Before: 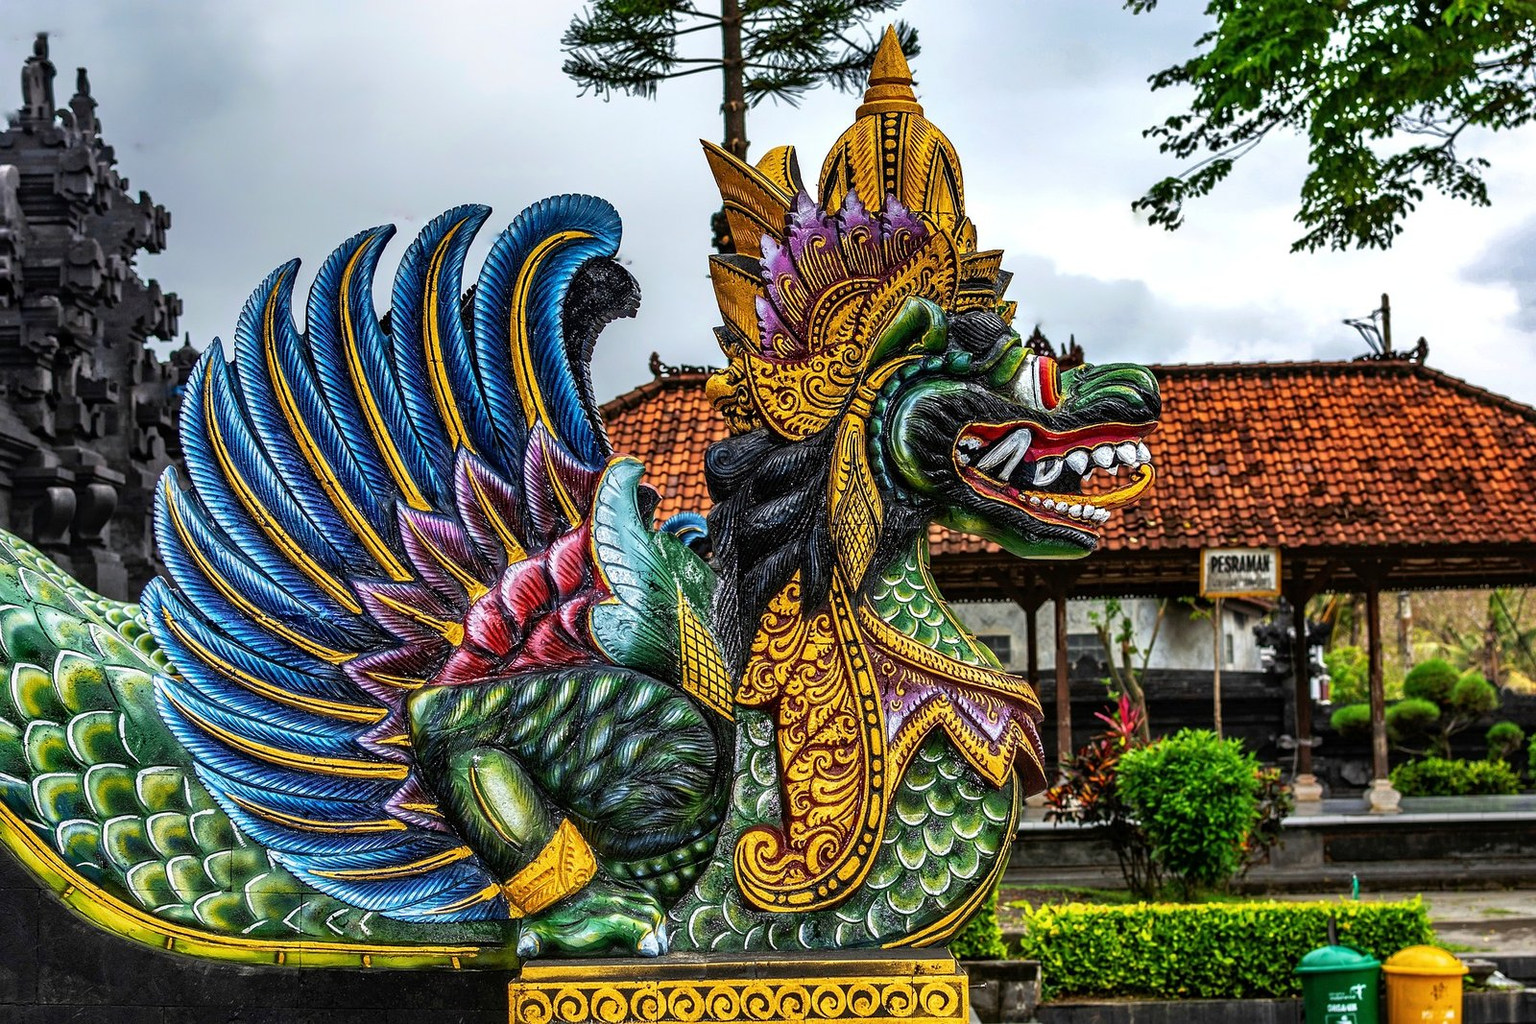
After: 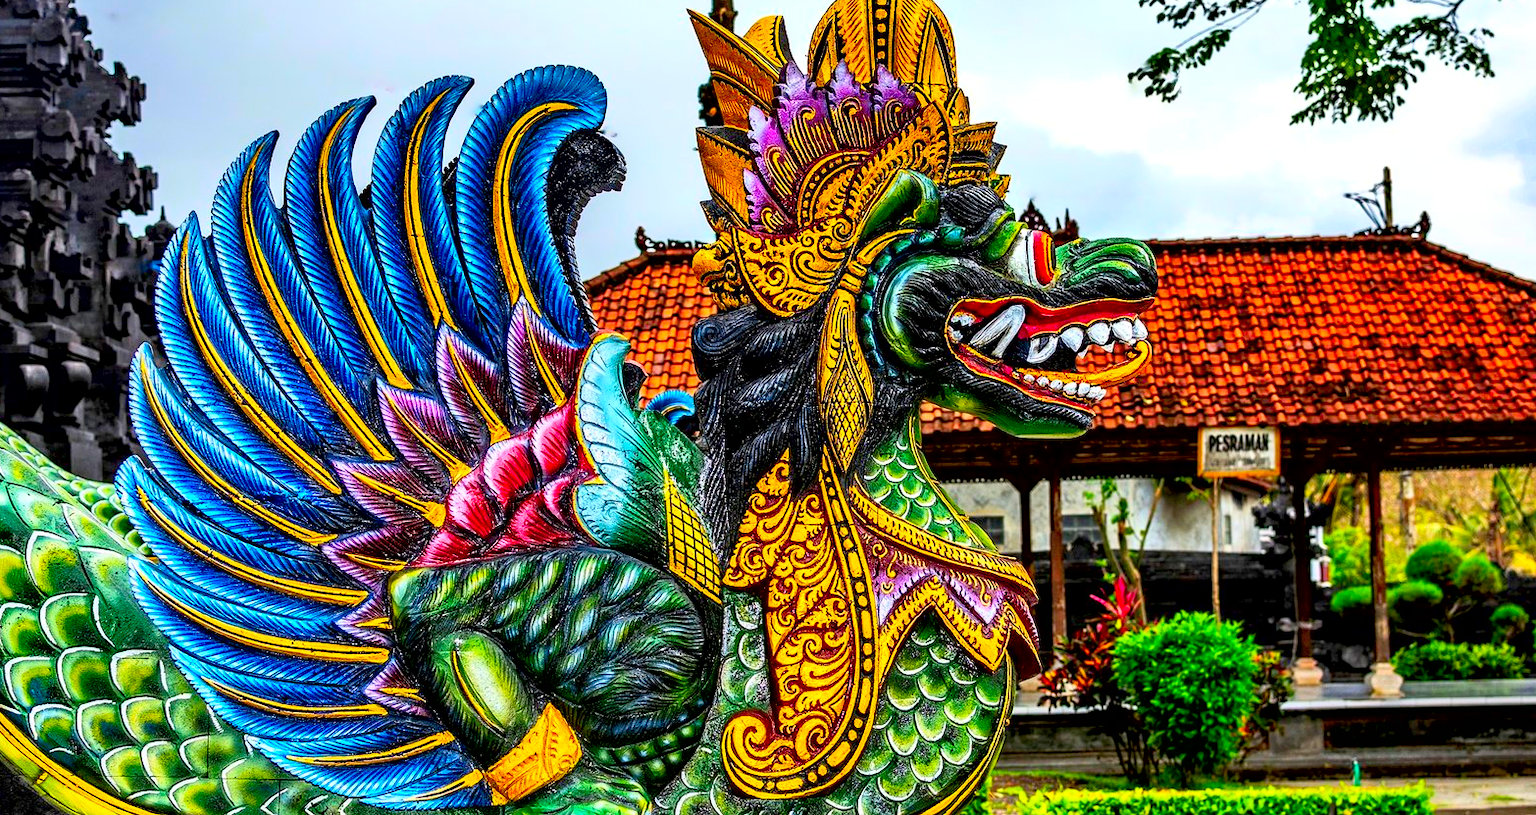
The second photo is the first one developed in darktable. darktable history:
exposure: black level correction 0.01, exposure 0.014 EV, compensate highlight preservation false
contrast brightness saturation: contrast 0.2, brightness 0.2, saturation 0.8
crop and rotate: left 1.814%, top 12.818%, right 0.25%, bottom 9.225%
